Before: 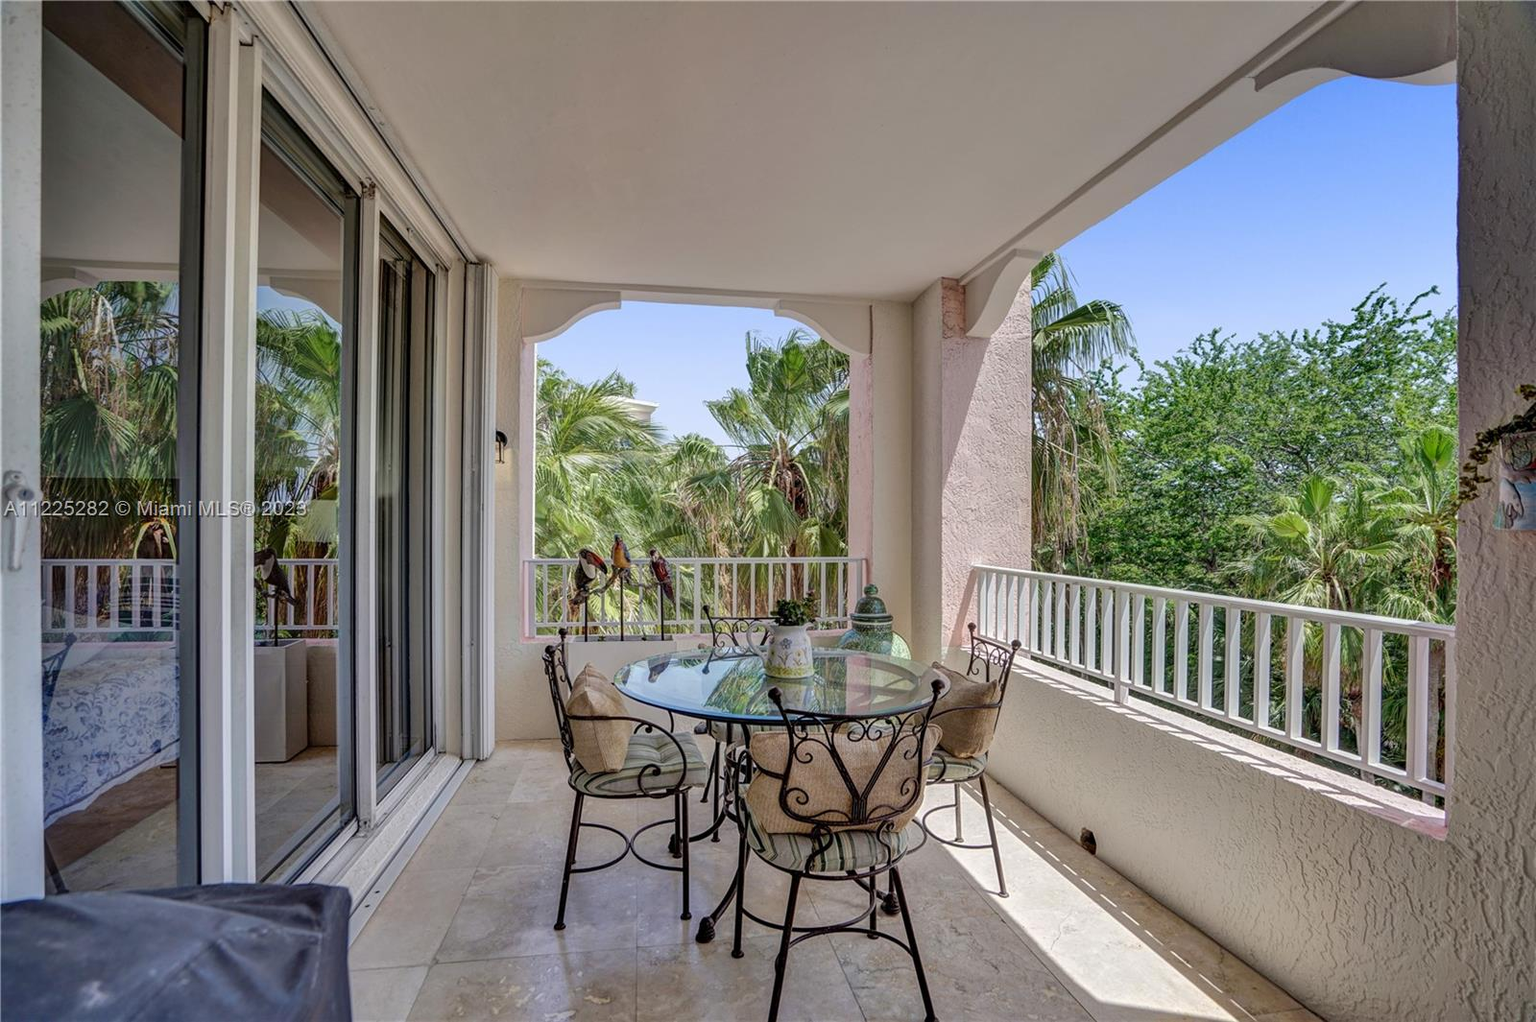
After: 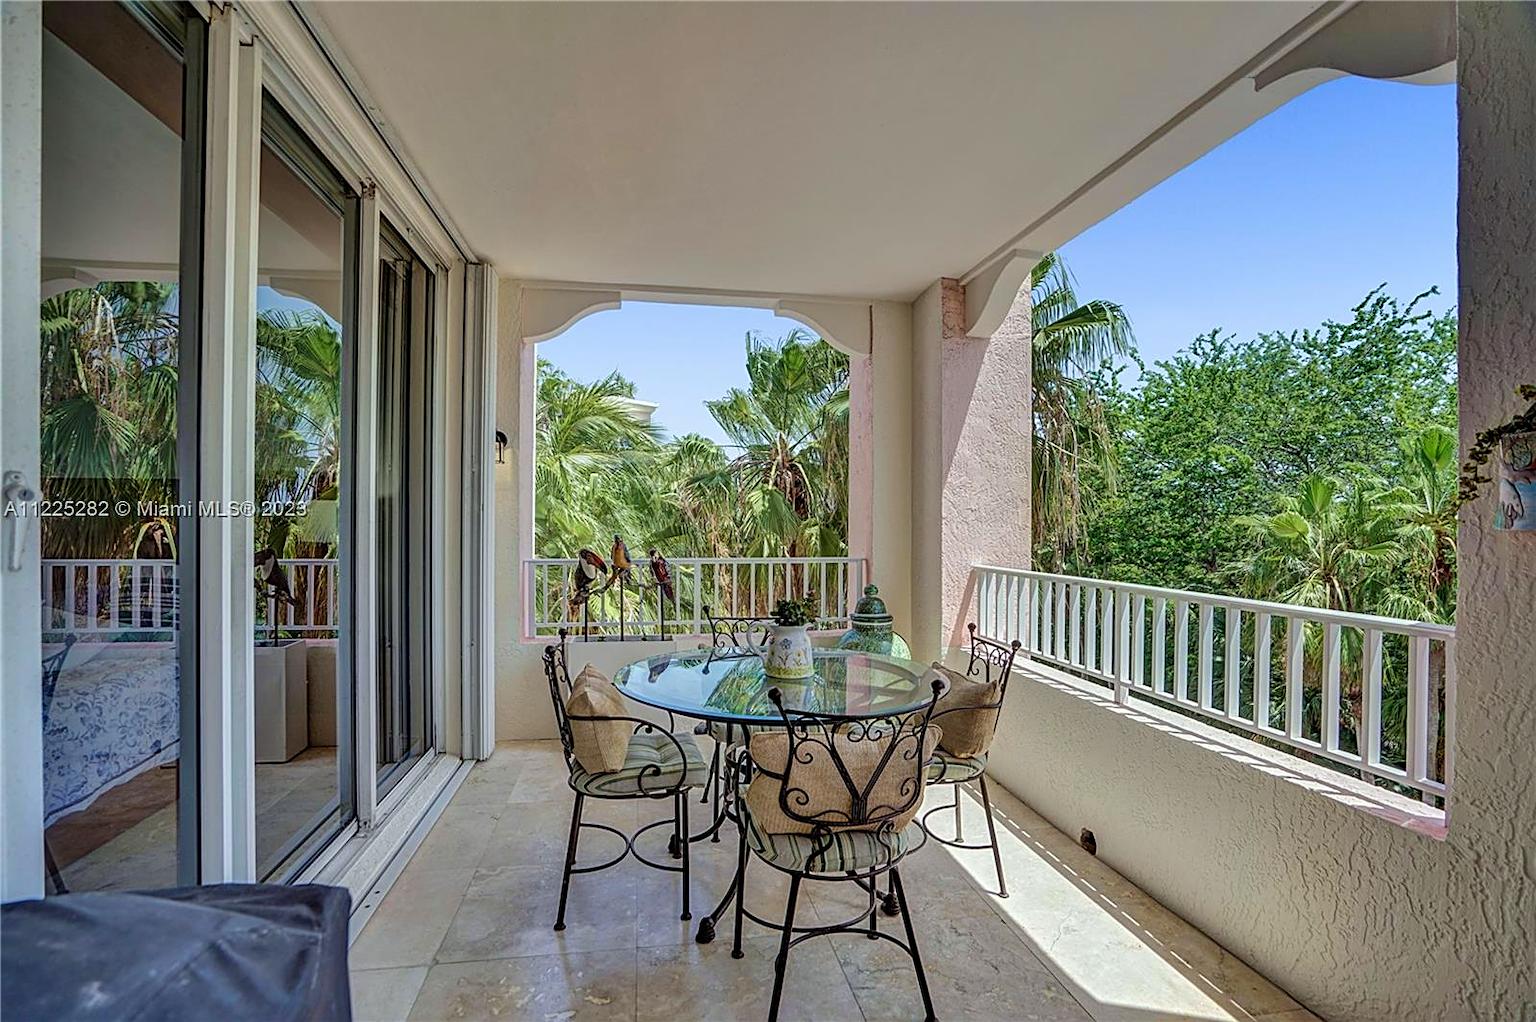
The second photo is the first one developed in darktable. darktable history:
sharpen: on, module defaults
color calibration: illuminant Planckian (black body), x 0.351, y 0.352, temperature 4794.27 K
velvia: on, module defaults
